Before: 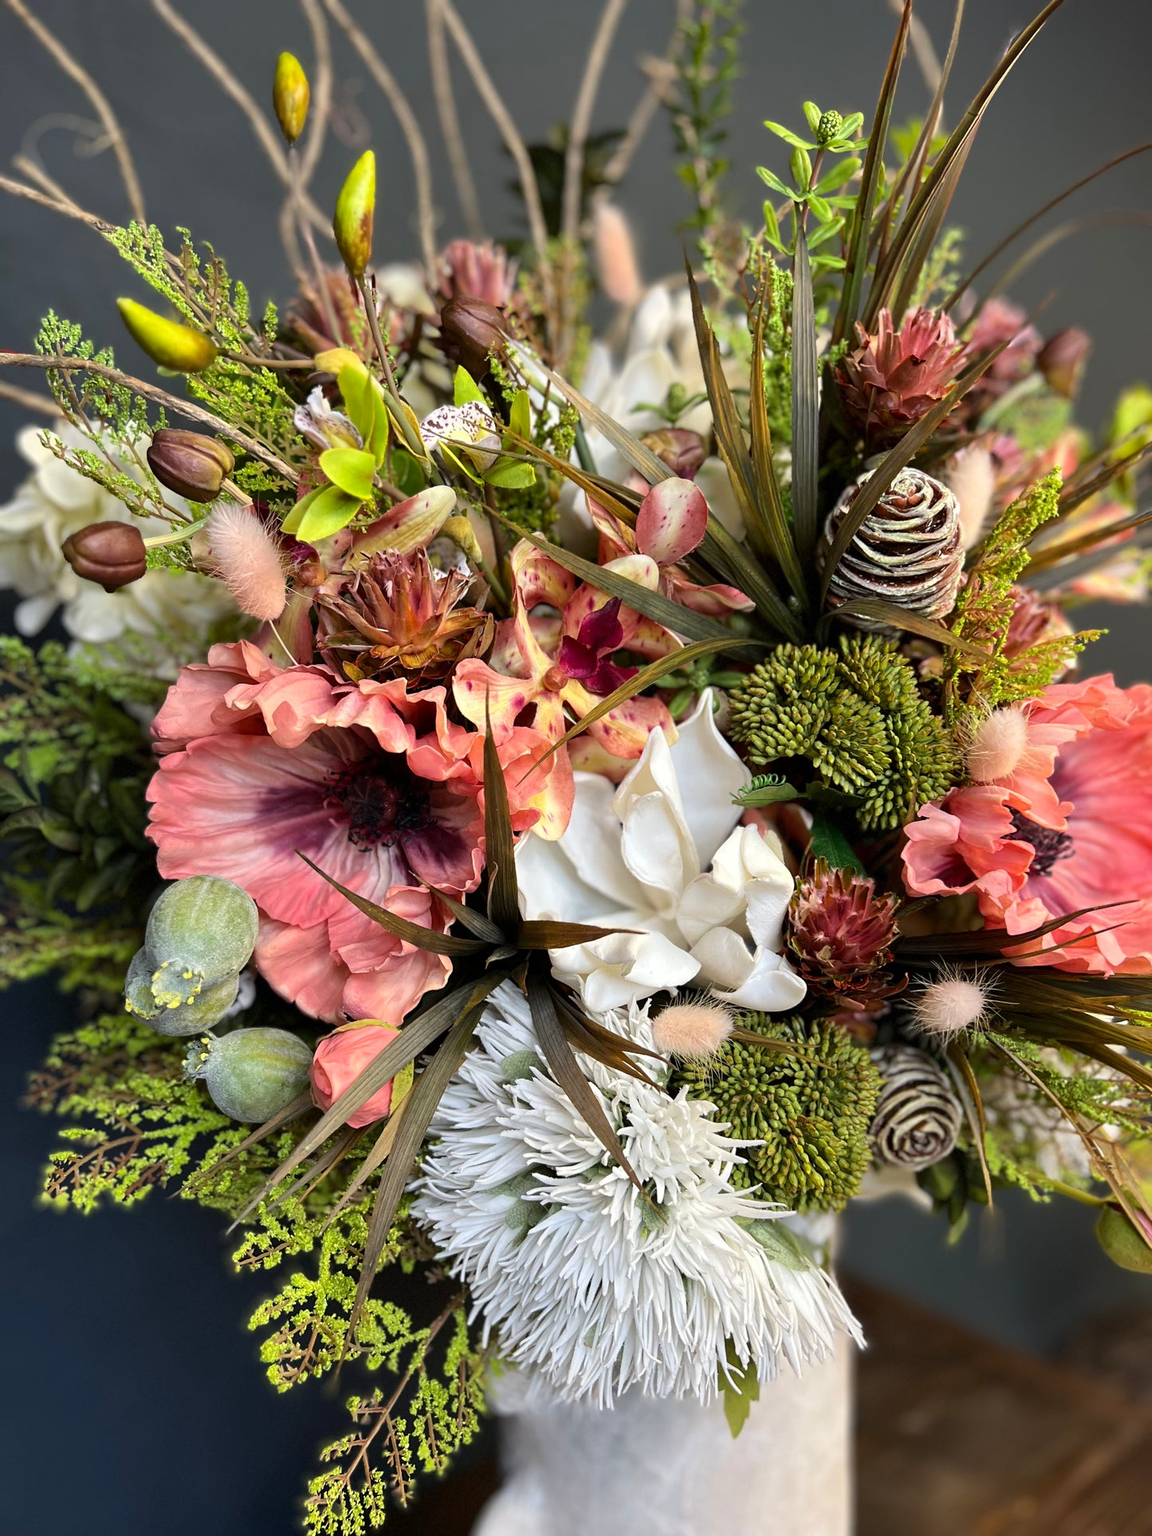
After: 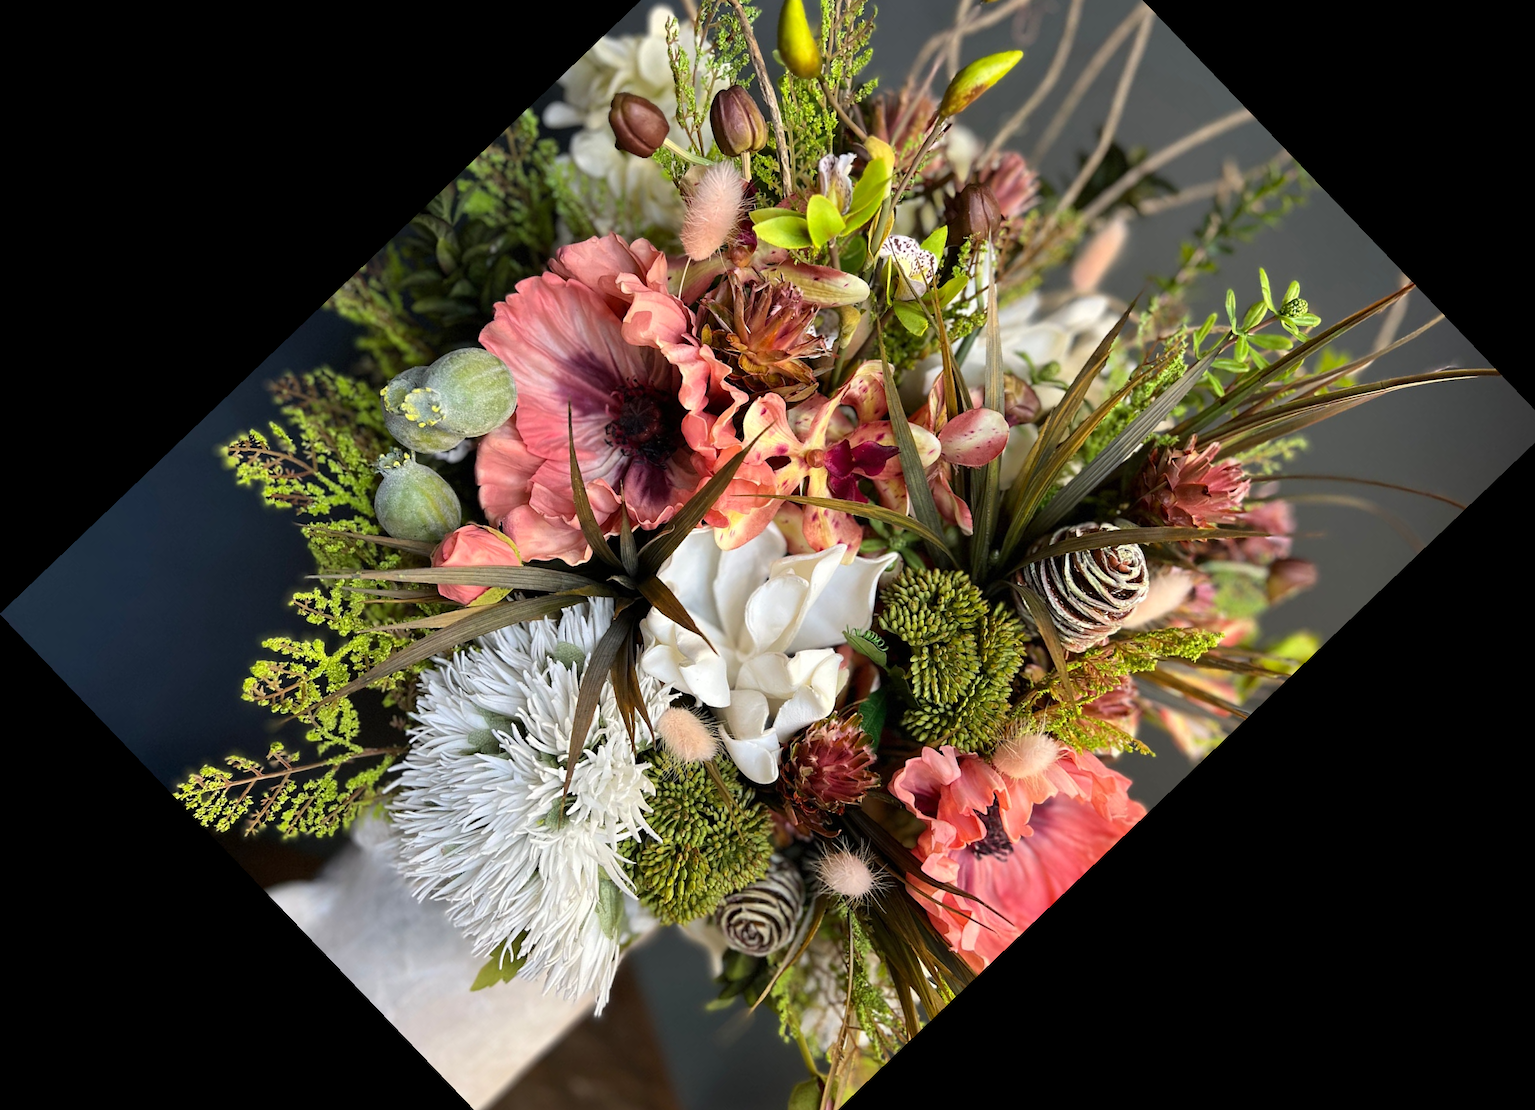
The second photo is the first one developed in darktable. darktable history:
crop and rotate: angle -46.26°, top 16.234%, right 0.912%, bottom 11.704%
tone equalizer: on, module defaults
